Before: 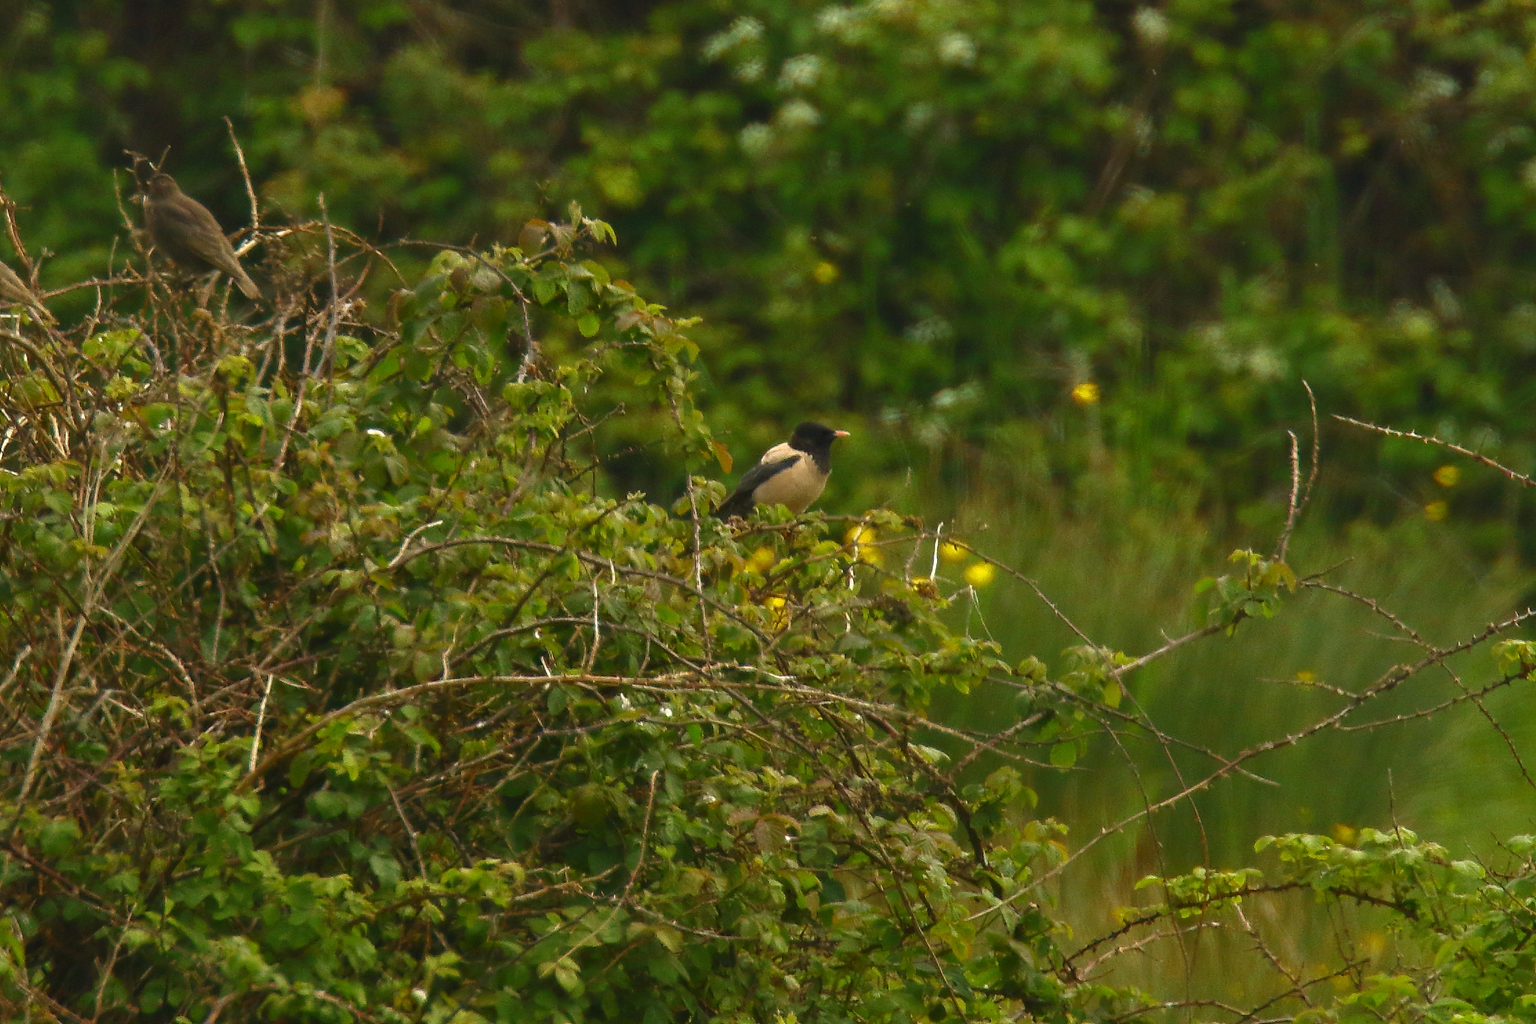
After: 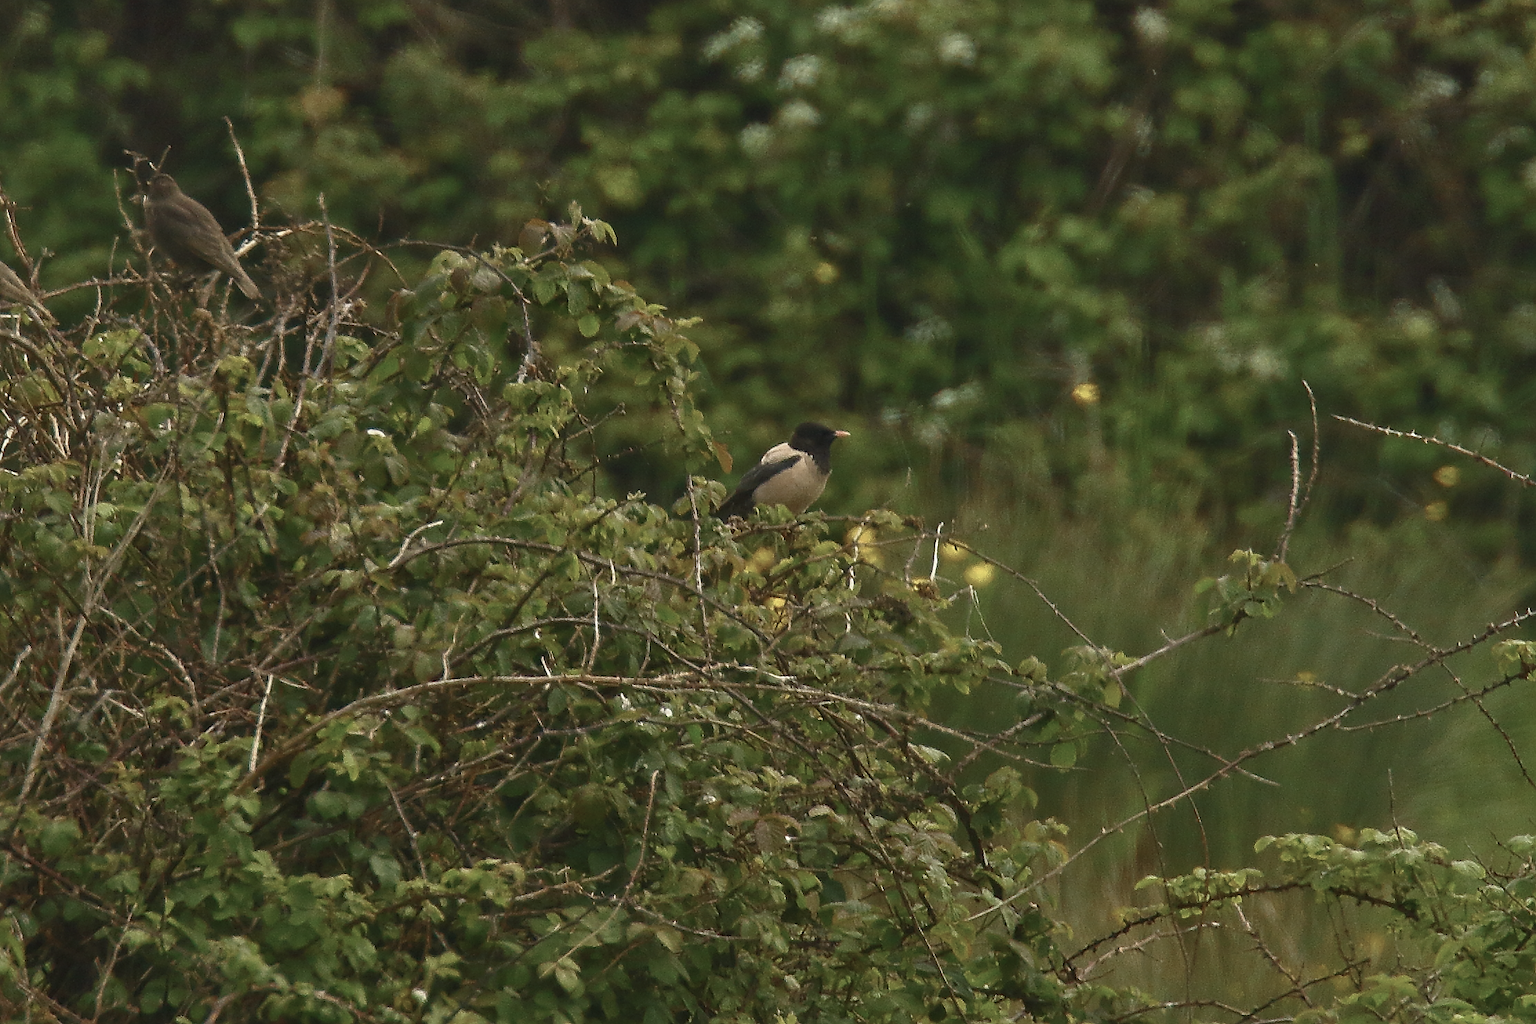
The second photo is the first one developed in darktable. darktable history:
color correction: highlights b* 0.037, saturation 0.506
tone equalizer: -8 EV 0.259 EV, -7 EV 0.434 EV, -6 EV 0.422 EV, -5 EV 0.269 EV, -3 EV -0.263 EV, -2 EV -0.395 EV, -1 EV -0.407 EV, +0 EV -0.278 EV, mask exposure compensation -0.485 EV
contrast brightness saturation: contrast 0.084, saturation 0.204
sharpen: on, module defaults
